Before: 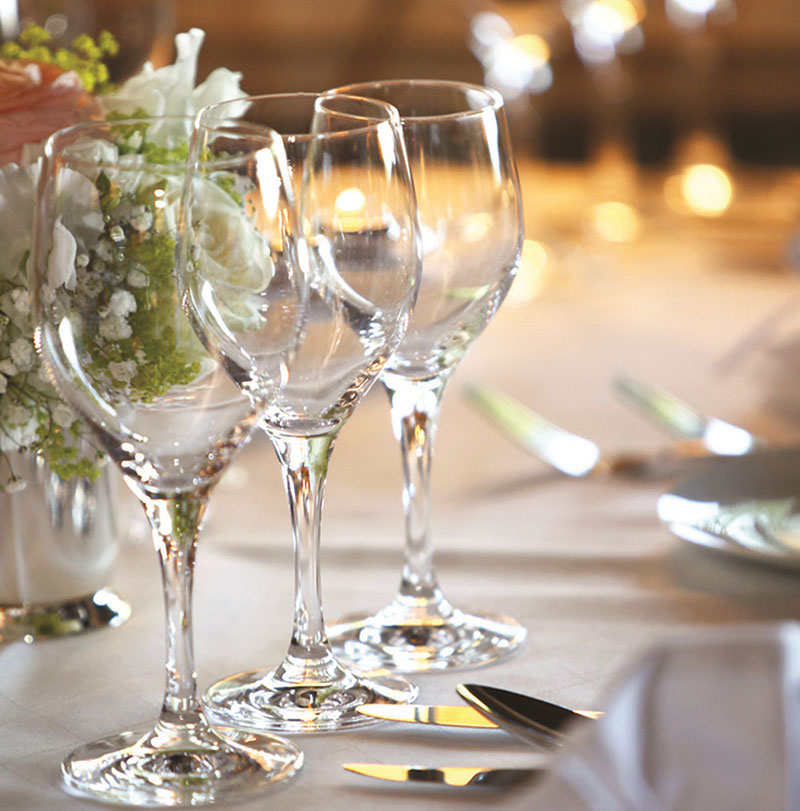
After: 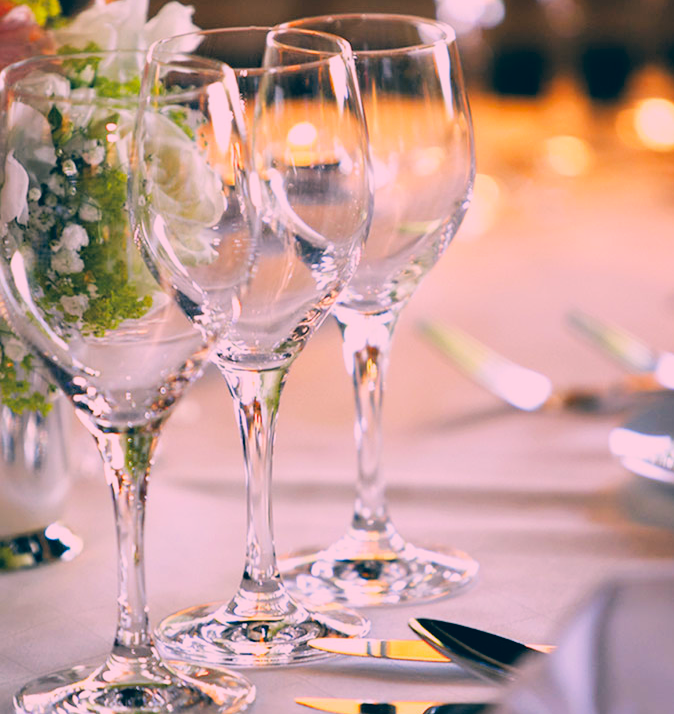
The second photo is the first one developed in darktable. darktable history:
color correction: highlights a* 16.6, highlights b* 0.213, shadows a* -14.9, shadows b* -14.44, saturation 1.47
crop: left 6.097%, top 8.243%, right 9.547%, bottom 3.688%
filmic rgb: black relative exposure -5.13 EV, white relative exposure 3.99 EV, threshold 3.04 EV, hardness 2.89, contrast 1.194, highlights saturation mix -29.26%, enable highlight reconstruction true
